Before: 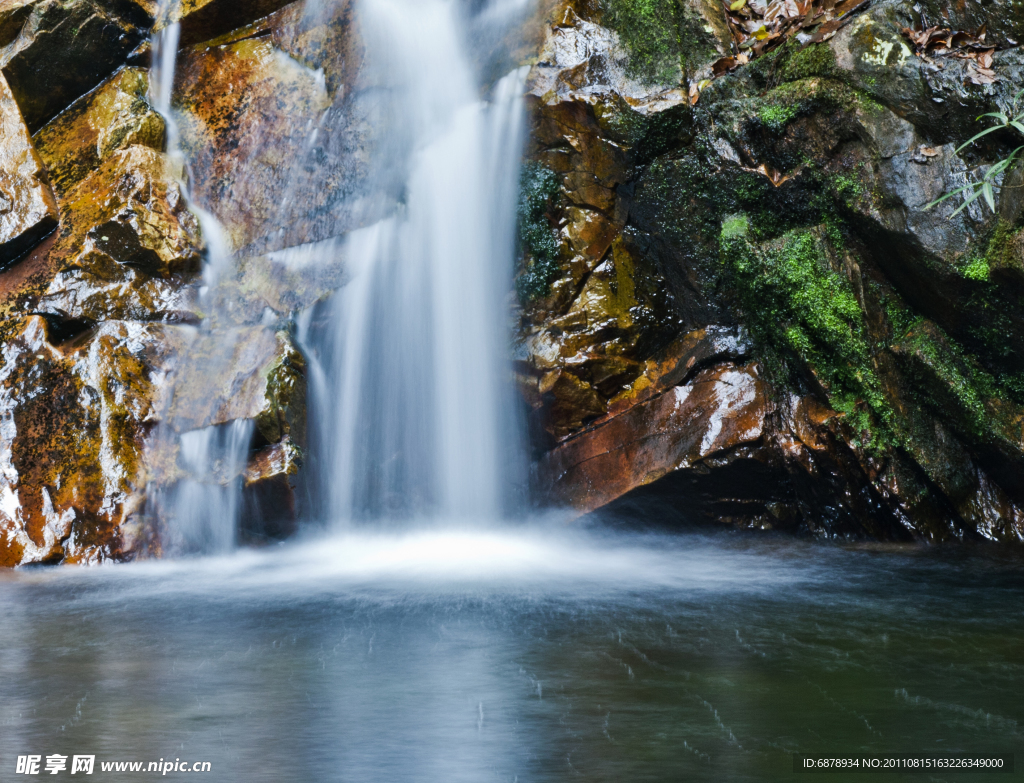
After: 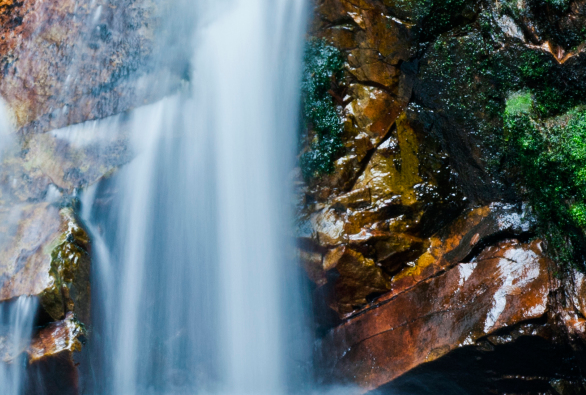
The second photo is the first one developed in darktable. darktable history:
crop: left 21.161%, top 15.74%, right 21.545%, bottom 33.697%
